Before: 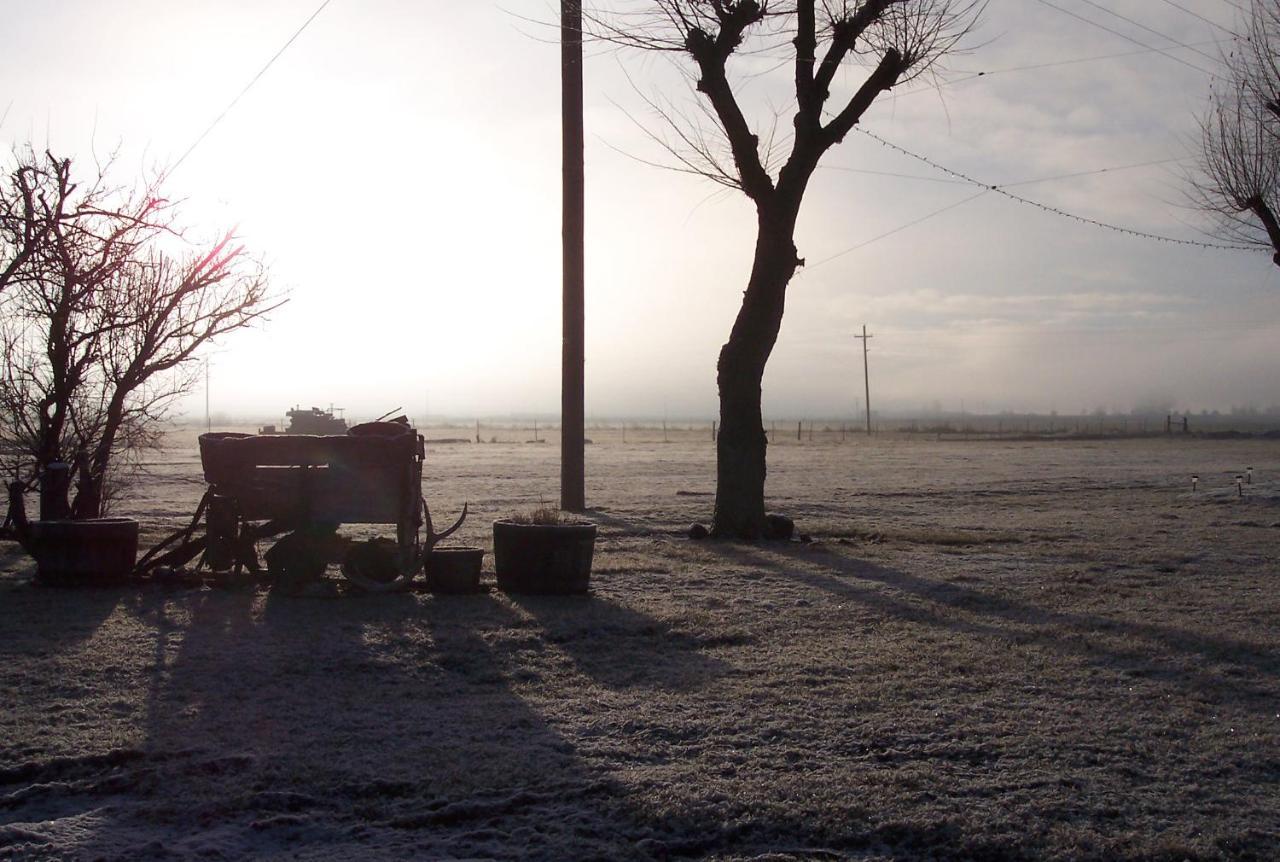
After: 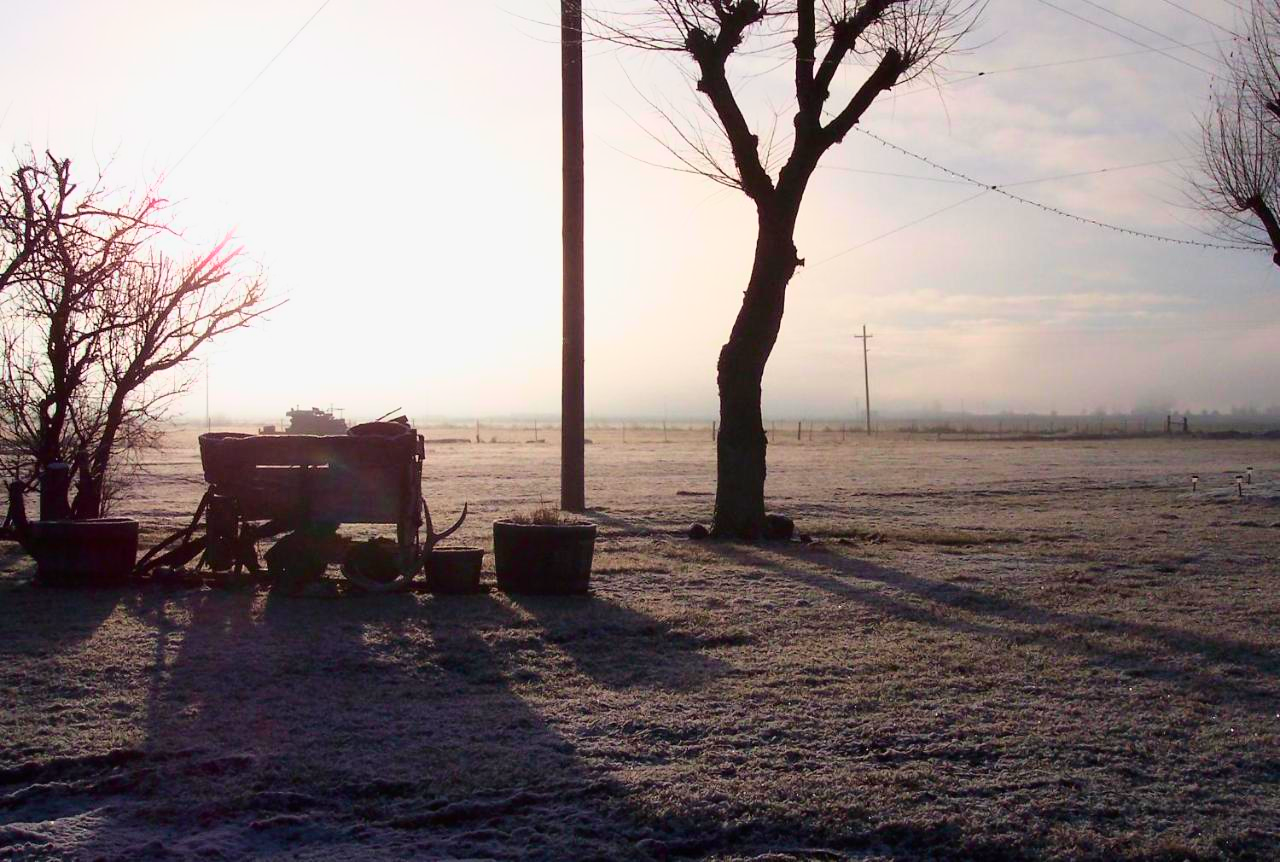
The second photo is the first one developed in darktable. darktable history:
tone curve: curves: ch0 [(0, 0) (0.091, 0.077) (0.389, 0.458) (0.745, 0.82) (0.844, 0.908) (0.909, 0.942) (1, 0.973)]; ch1 [(0, 0) (0.437, 0.404) (0.5, 0.5) (0.529, 0.556) (0.58, 0.603) (0.616, 0.649) (1, 1)]; ch2 [(0, 0) (0.442, 0.415) (0.5, 0.5) (0.535, 0.557) (0.585, 0.62) (1, 1)], color space Lab, independent channels, preserve colors none
